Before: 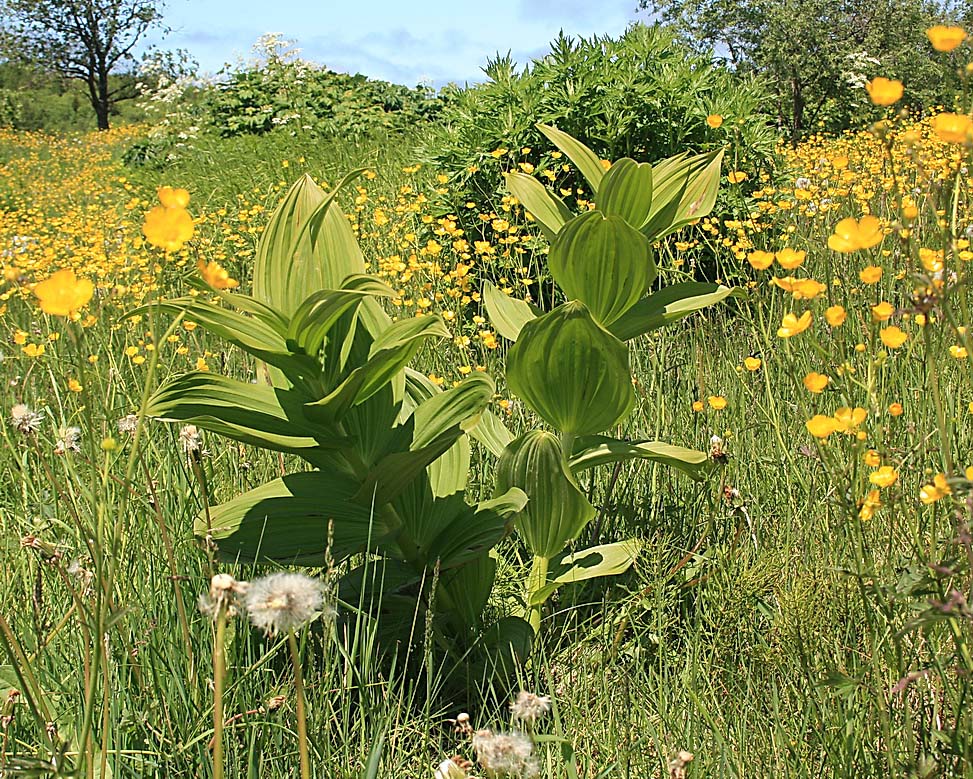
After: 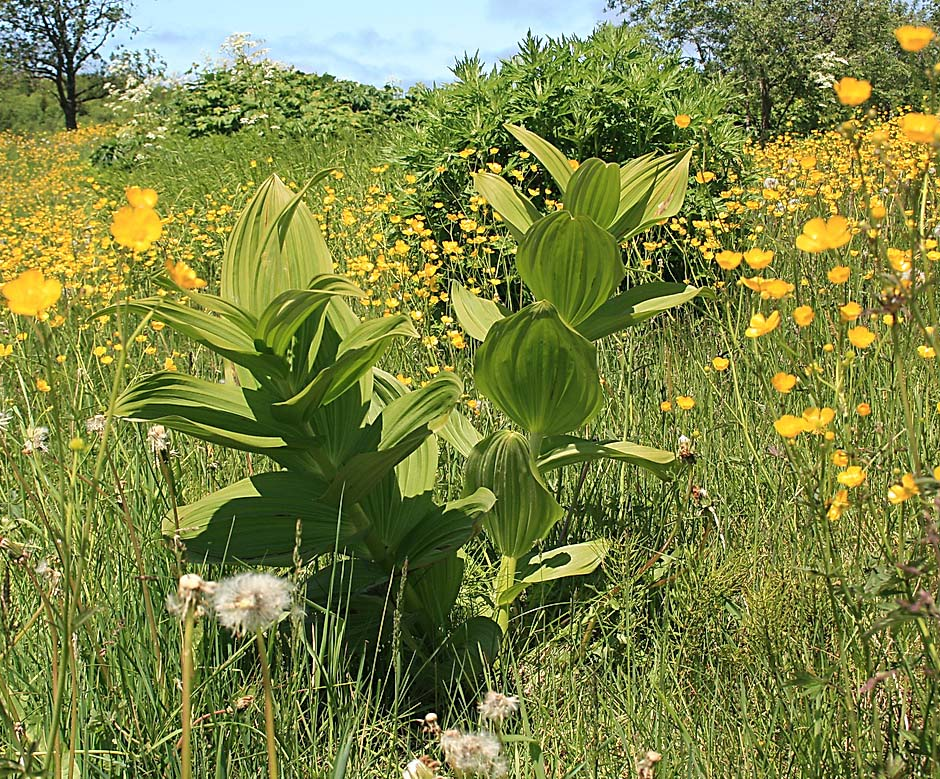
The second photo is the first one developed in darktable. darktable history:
crop and rotate: left 3.337%
